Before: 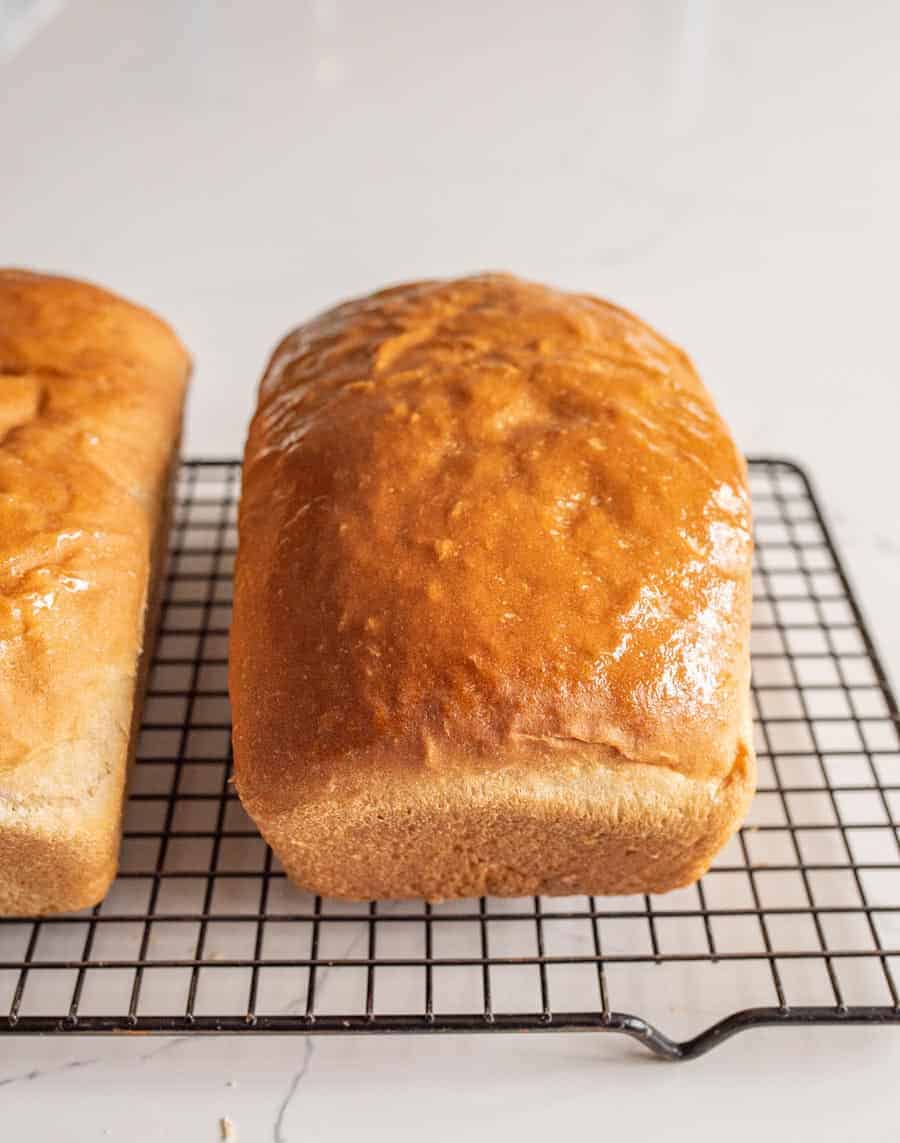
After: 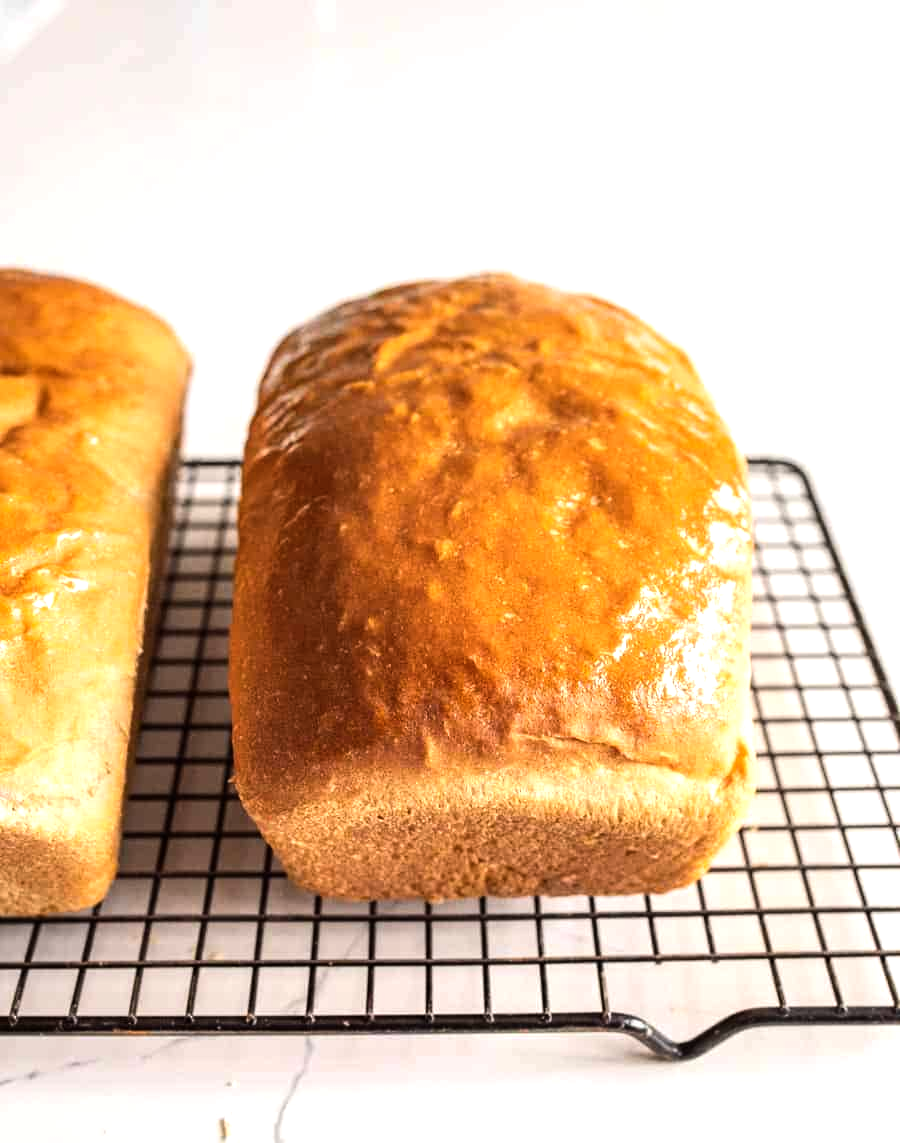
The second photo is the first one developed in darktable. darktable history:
tone equalizer: -8 EV -0.768 EV, -7 EV -0.668 EV, -6 EV -0.589 EV, -5 EV -0.376 EV, -3 EV 0.374 EV, -2 EV 0.6 EV, -1 EV 0.681 EV, +0 EV 0.727 EV, edges refinement/feathering 500, mask exposure compensation -1.57 EV, preserve details no
color balance rgb: perceptual saturation grading › global saturation 0.927%, global vibrance 20%
